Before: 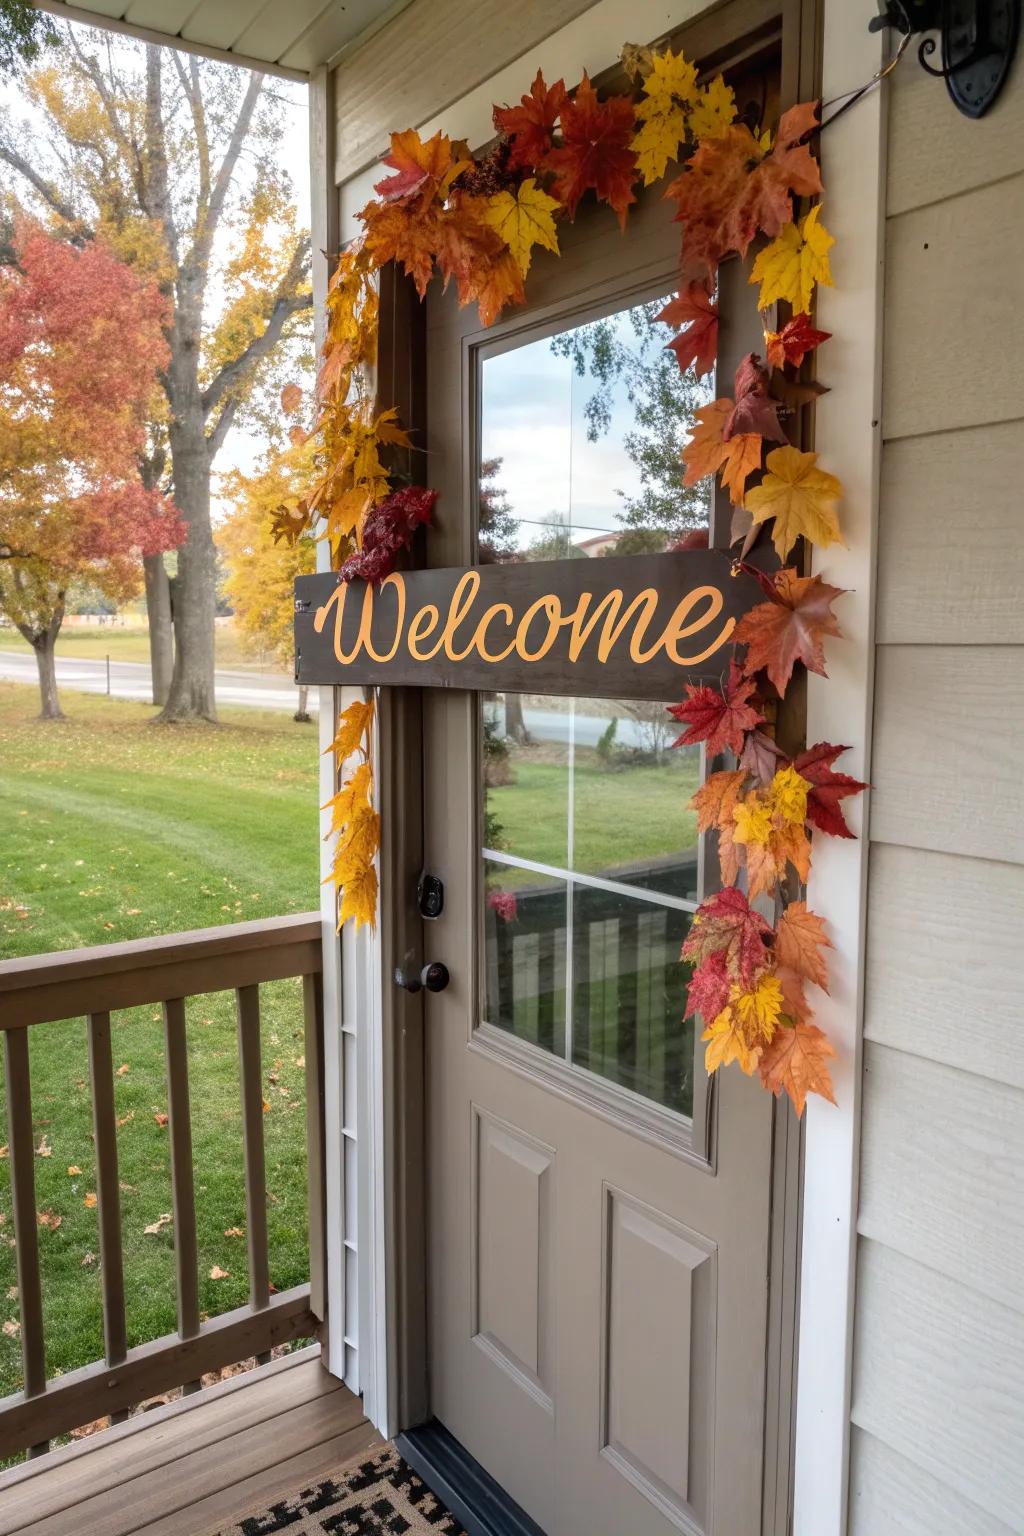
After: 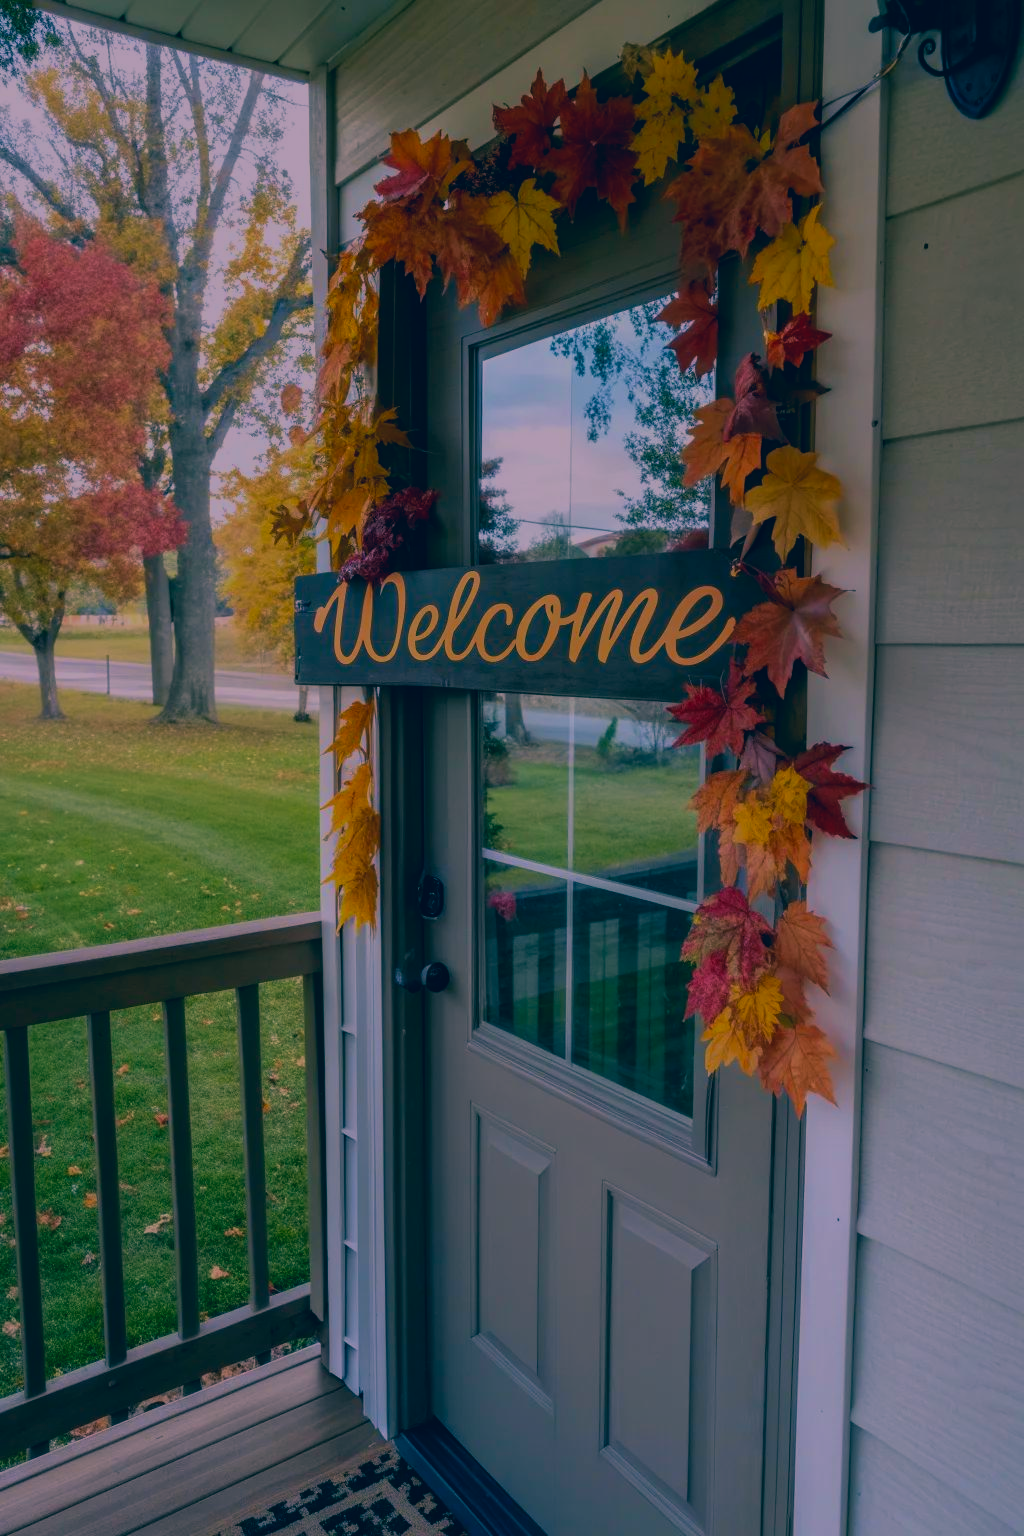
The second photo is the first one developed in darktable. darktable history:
exposure: exposure -1.467 EV, compensate exposure bias true, compensate highlight preservation false
velvia: on, module defaults
color correction: highlights a* 16.69, highlights b* 0.332, shadows a* -14.61, shadows b* -14.35, saturation 1.45
